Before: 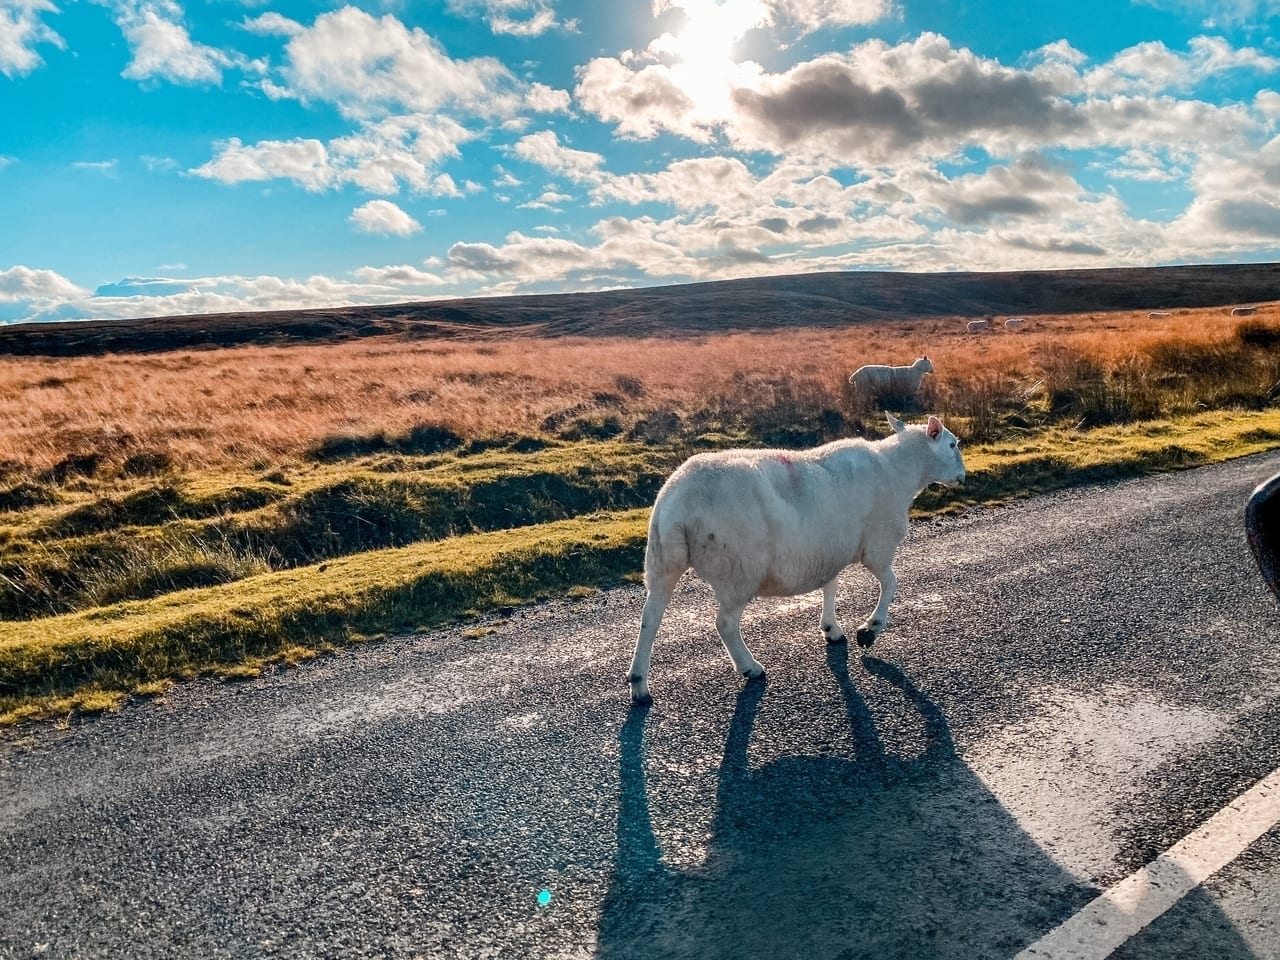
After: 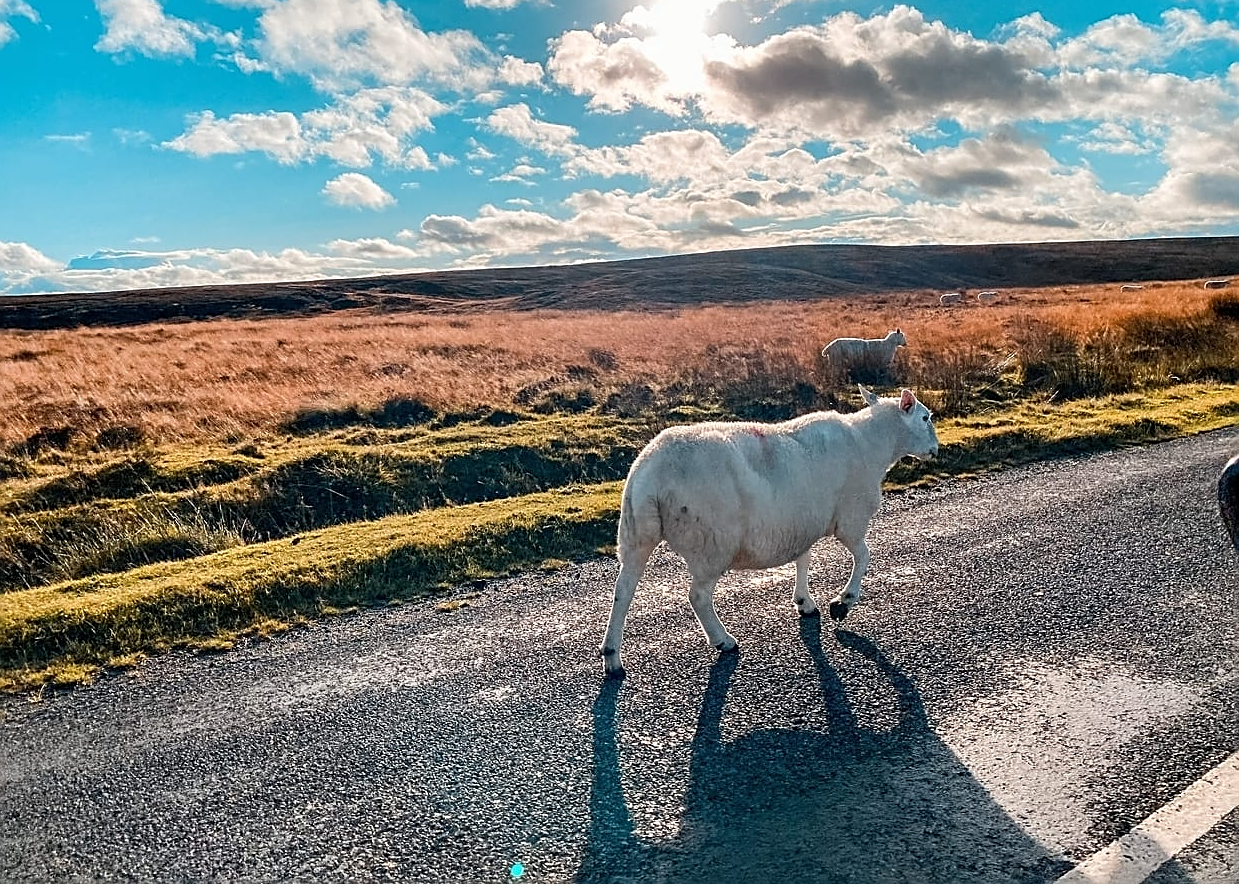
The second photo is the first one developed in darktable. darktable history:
sharpen: amount 0.741
crop: left 2.168%, top 2.898%, right 1.02%, bottom 4.978%
